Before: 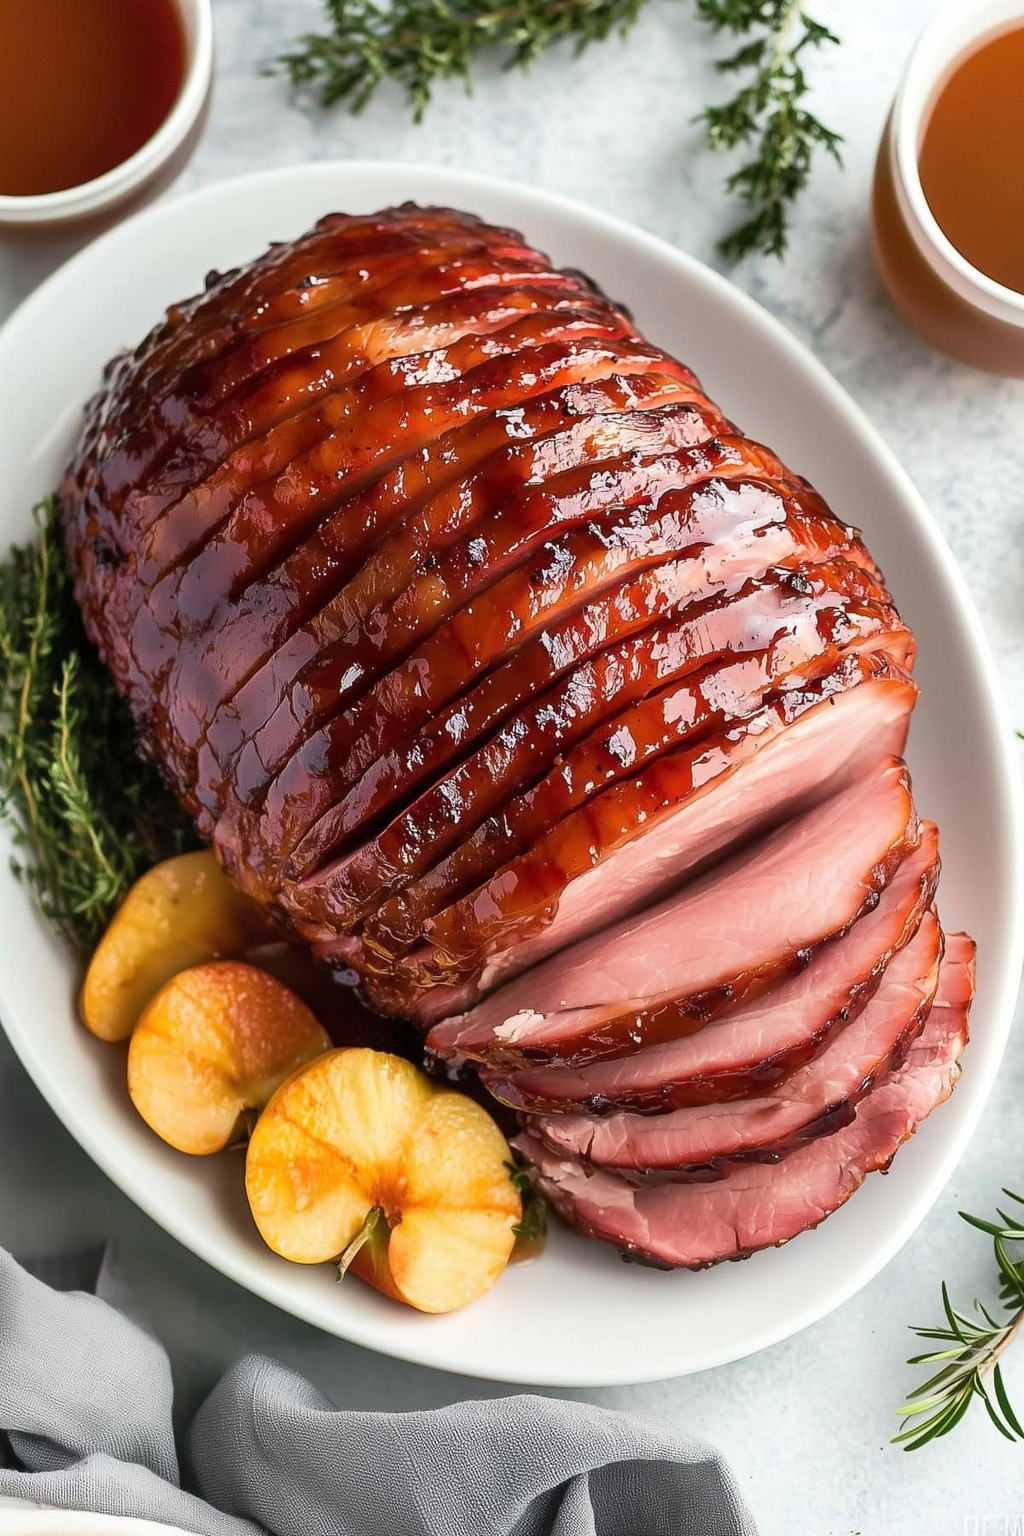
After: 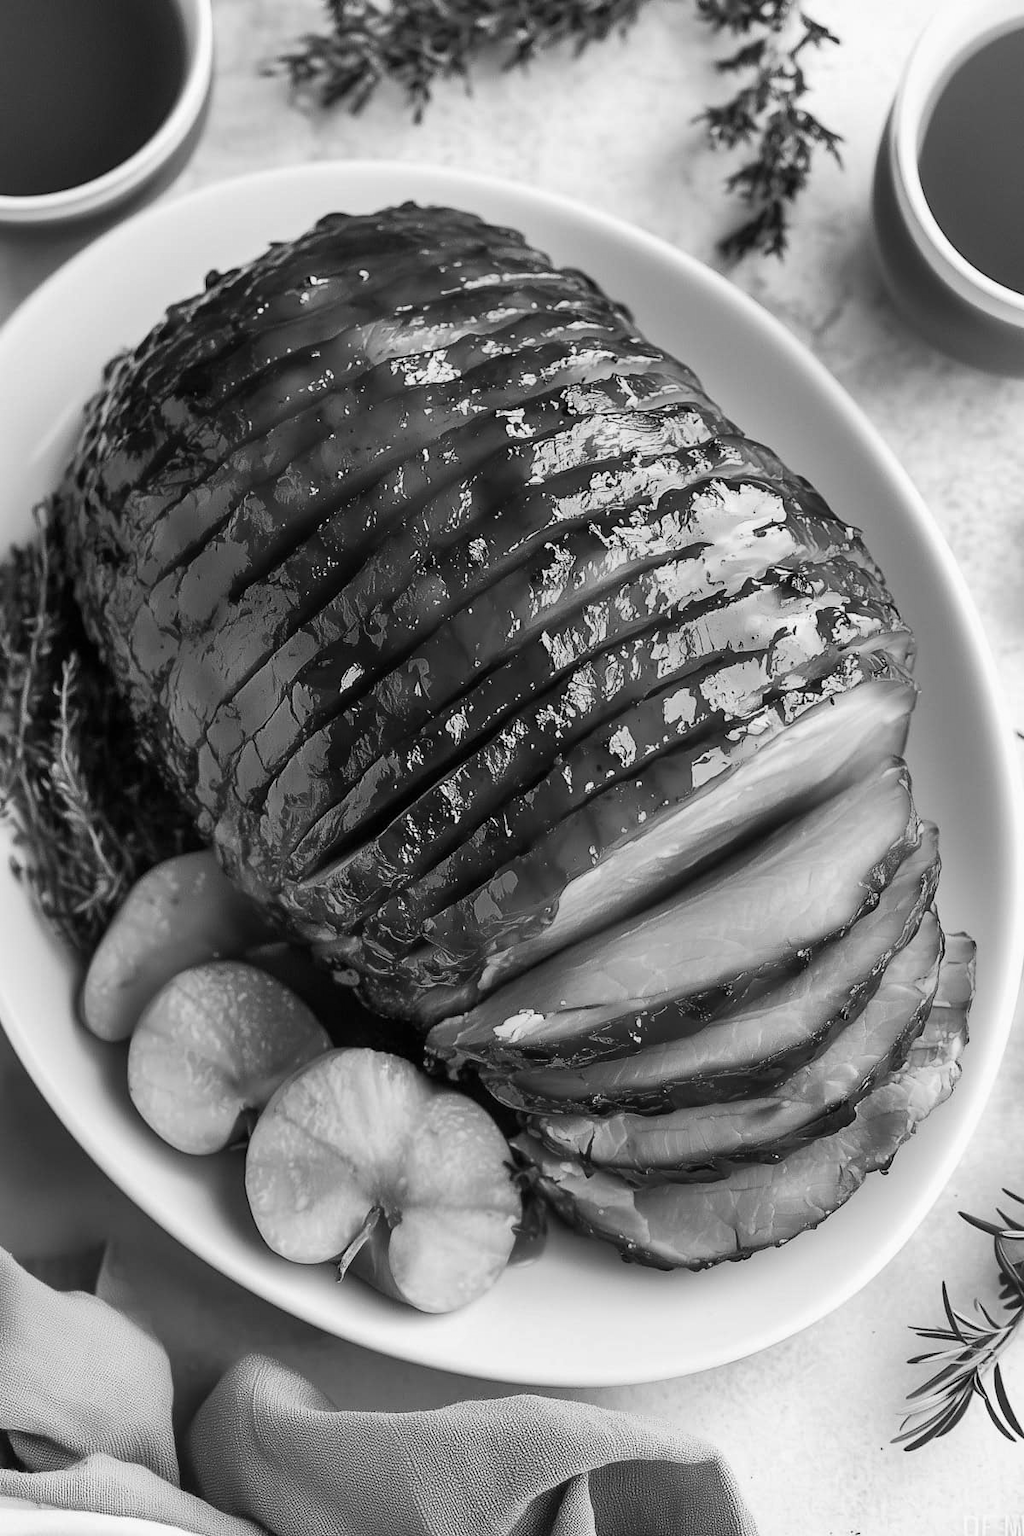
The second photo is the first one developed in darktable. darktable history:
color calibration: output gray [0.21, 0.42, 0.37, 0], gray › normalize channels true, x 0.354, y 0.369, temperature 4710.5 K, gamut compression 0.029
